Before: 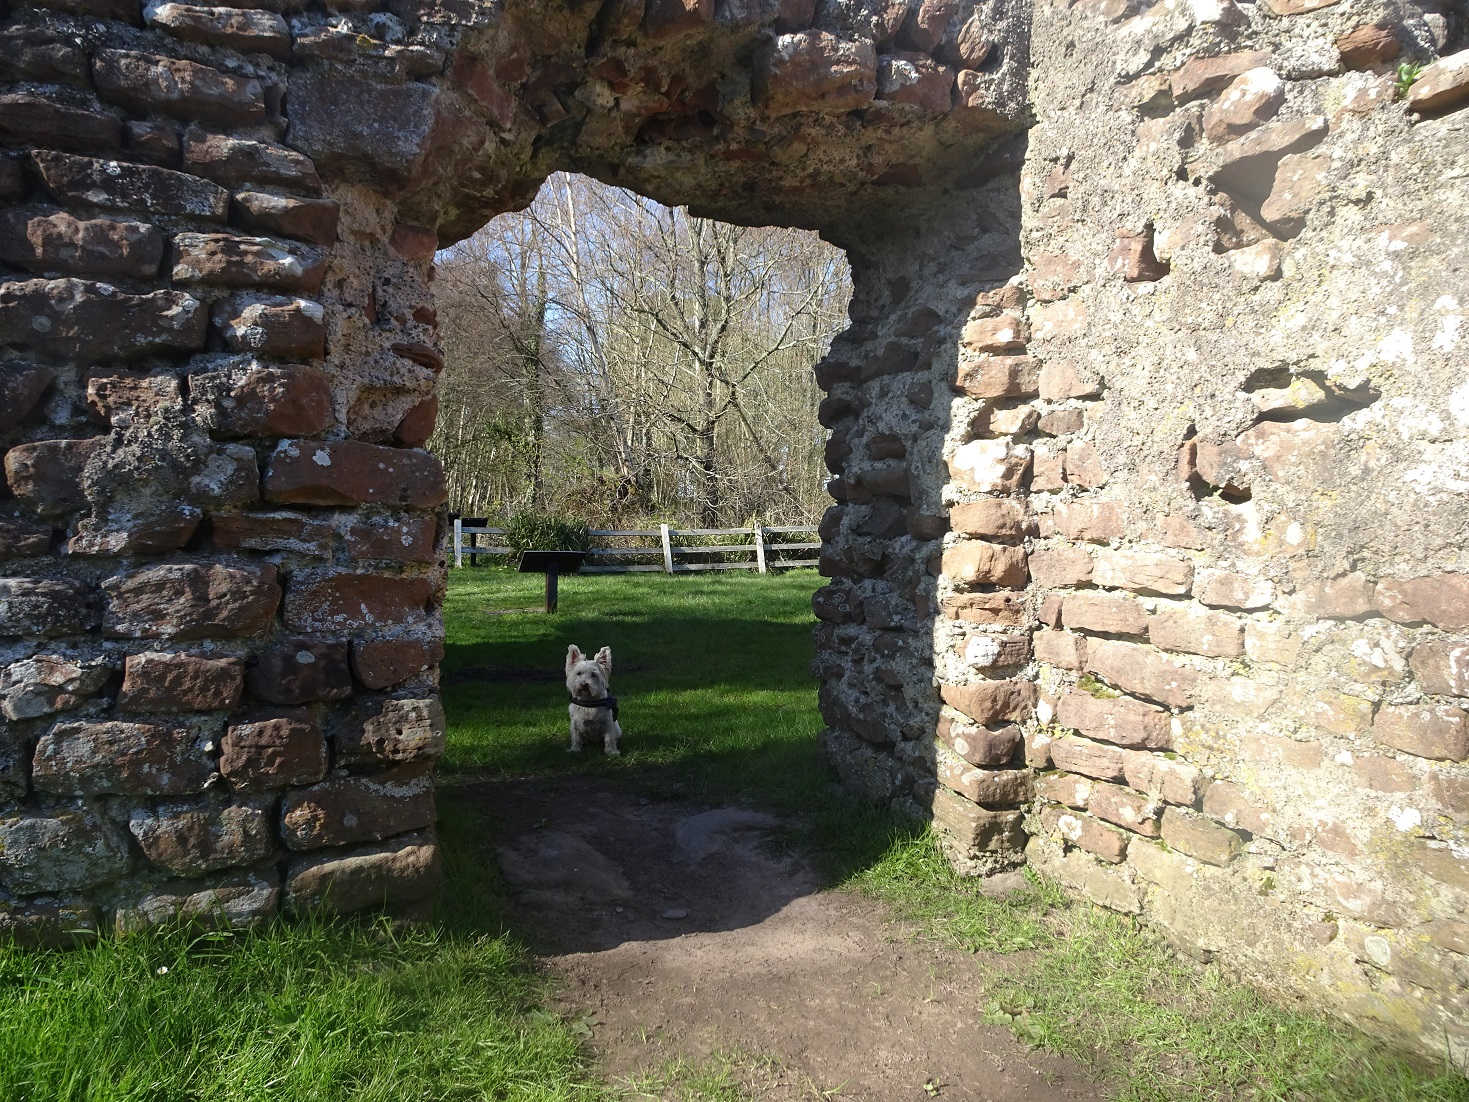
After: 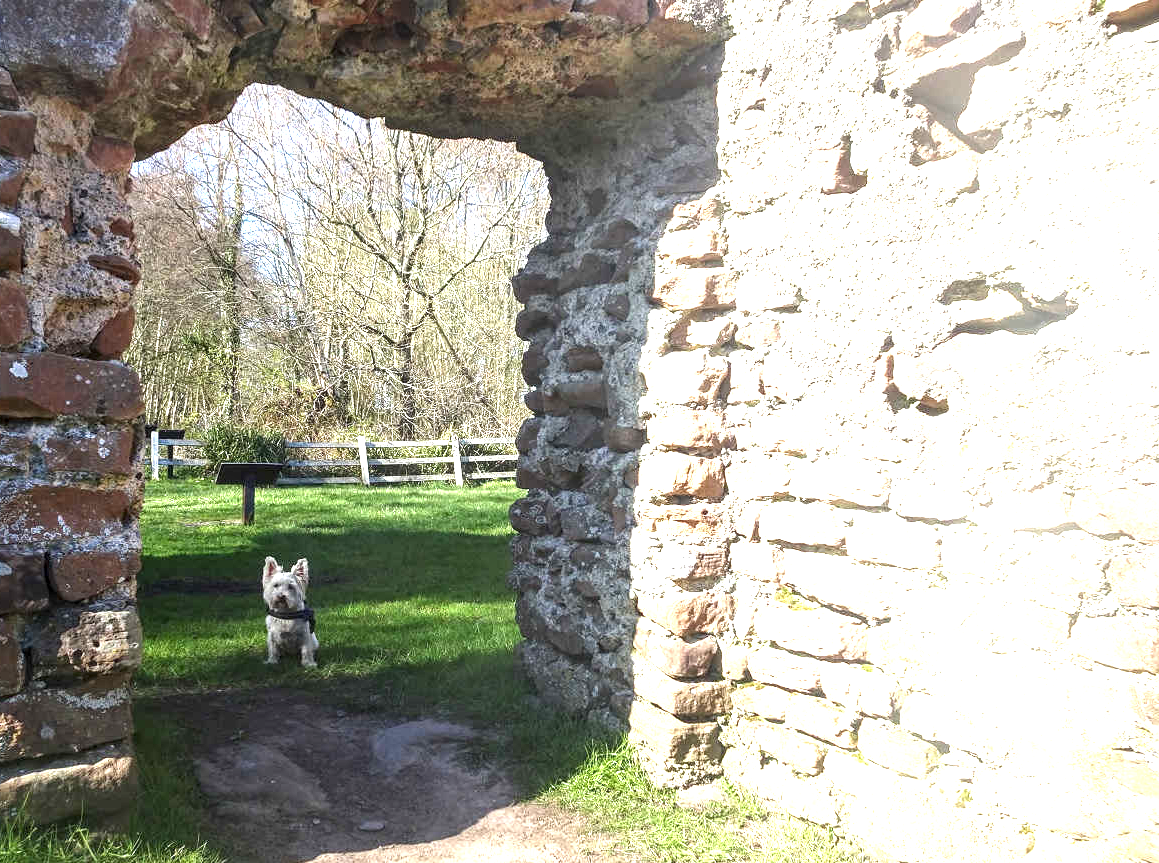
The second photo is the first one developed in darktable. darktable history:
crop and rotate: left 20.688%, top 8.07%, right 0.347%, bottom 13.591%
exposure: black level correction 0, exposure 1.472 EV, compensate highlight preservation false
local contrast: on, module defaults
